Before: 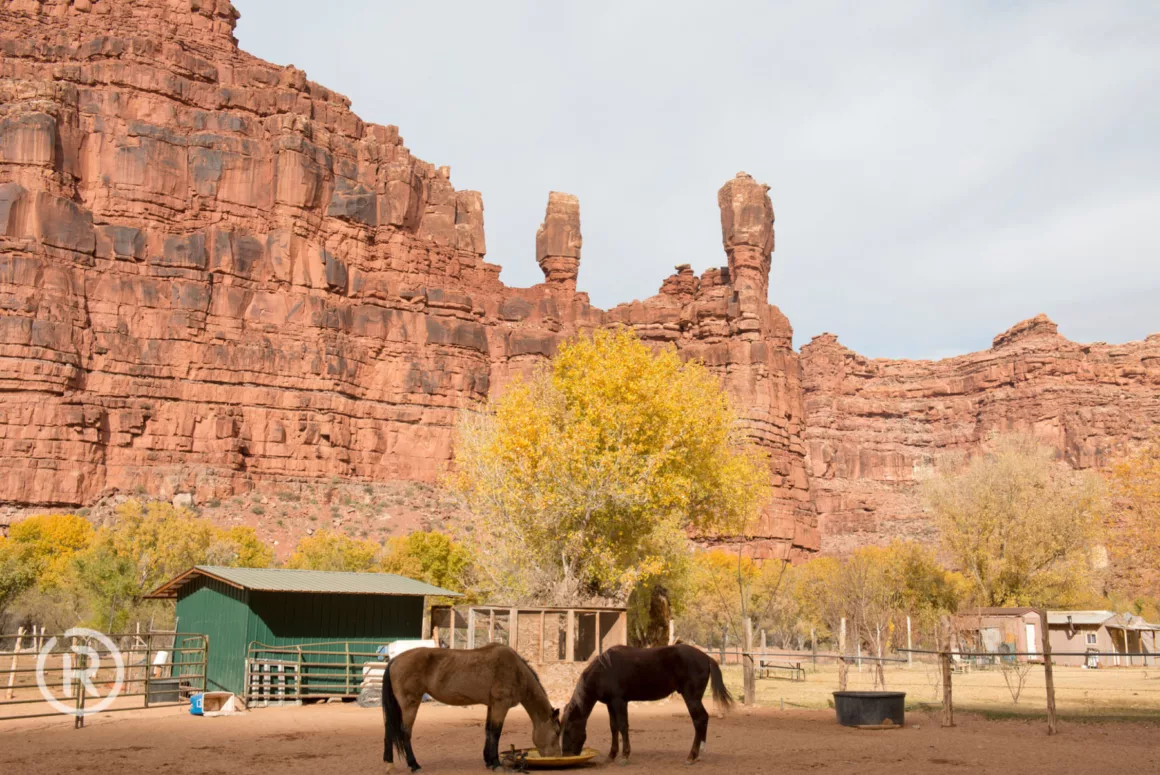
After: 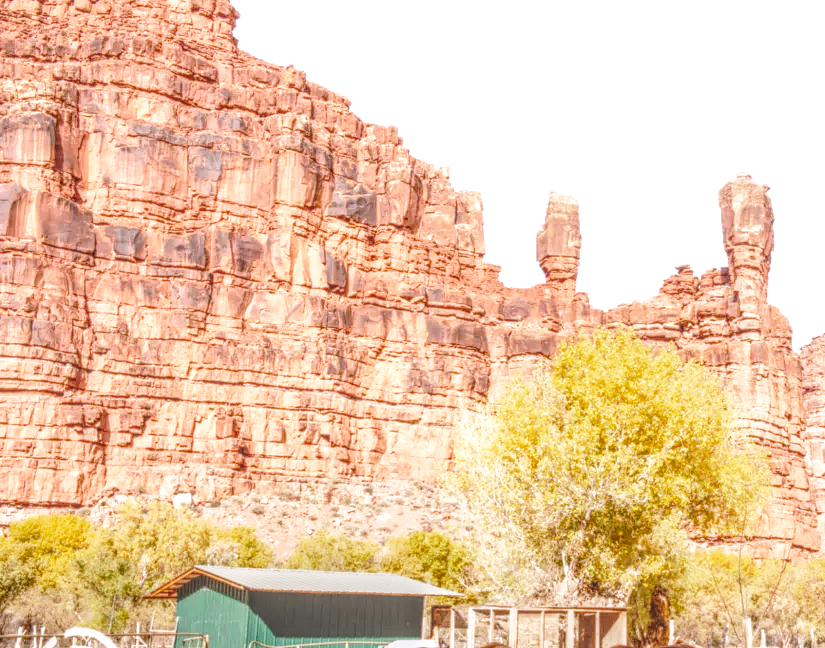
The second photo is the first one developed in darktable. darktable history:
crop: right 28.837%, bottom 16.343%
exposure: compensate highlight preservation false
color calibration: output R [1.063, -0.012, -0.003, 0], output G [0, 1.022, 0.021, 0], output B [-0.079, 0.047, 1, 0], illuminant custom, x 0.363, y 0.384, temperature 4527.31 K
base curve: curves: ch0 [(0, 0) (0.028, 0.03) (0.121, 0.232) (0.46, 0.748) (0.859, 0.968) (1, 1)], preserve colors none
local contrast: highlights 6%, shadows 5%, detail 201%, midtone range 0.245
color balance rgb: perceptual saturation grading › global saturation 0.518%, saturation formula JzAzBz (2021)
tone equalizer: -8 EV -0.422 EV, -7 EV -0.381 EV, -6 EV -0.35 EV, -5 EV -0.256 EV, -3 EV 0.25 EV, -2 EV 0.307 EV, -1 EV 0.399 EV, +0 EV 0.441 EV
color zones: curves: ch0 [(0, 0.5) (0.143, 0.5) (0.286, 0.456) (0.429, 0.5) (0.571, 0.5) (0.714, 0.5) (0.857, 0.5) (1, 0.5)]; ch1 [(0, 0.5) (0.143, 0.5) (0.286, 0.422) (0.429, 0.5) (0.571, 0.5) (0.714, 0.5) (0.857, 0.5) (1, 0.5)]
